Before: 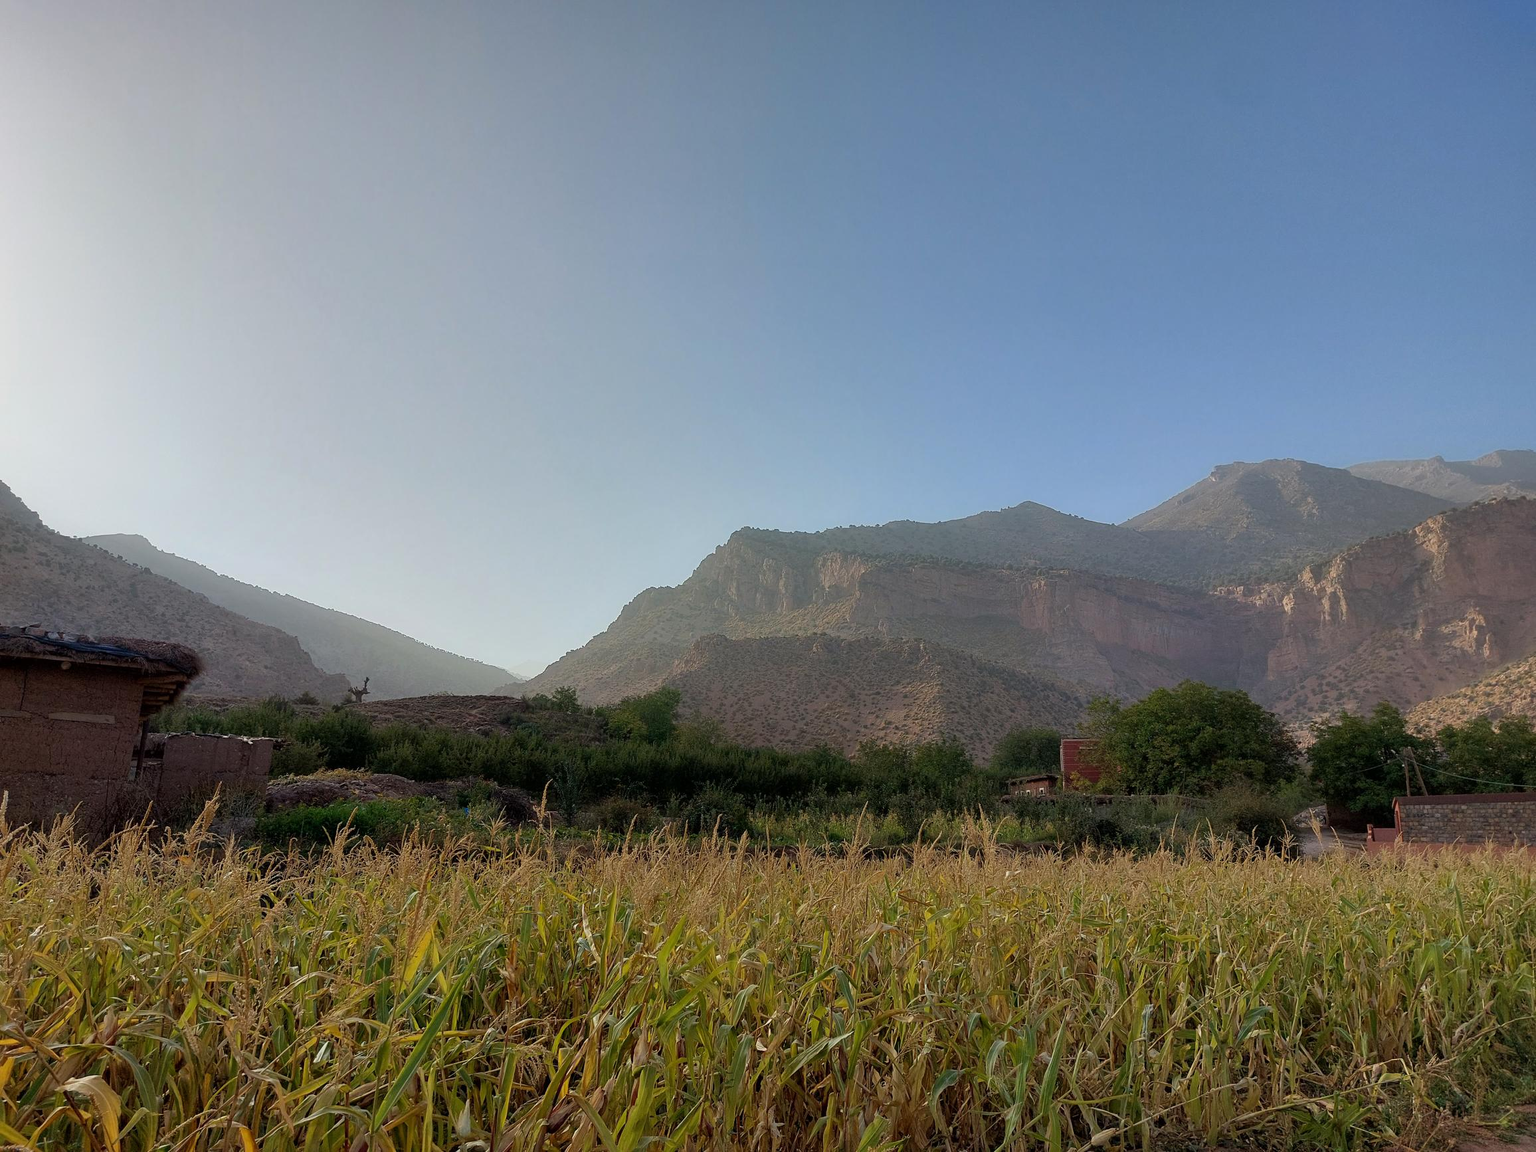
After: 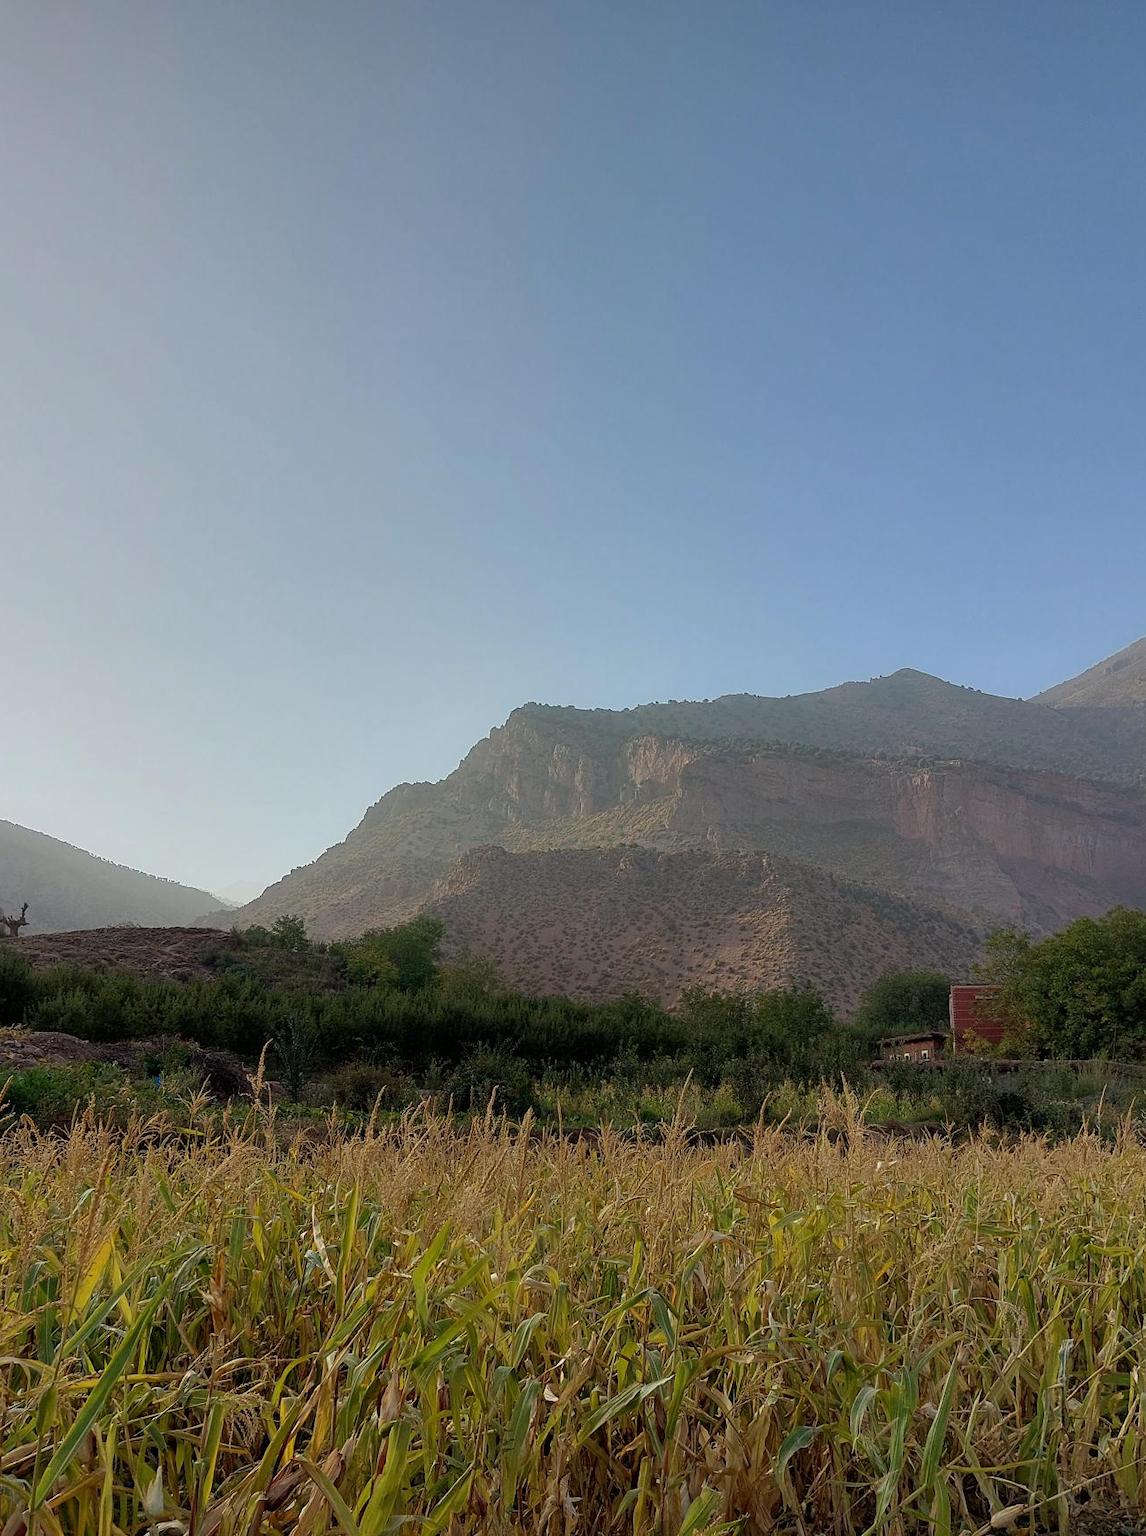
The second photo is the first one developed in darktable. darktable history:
crop and rotate: left 22.675%, right 21.343%
